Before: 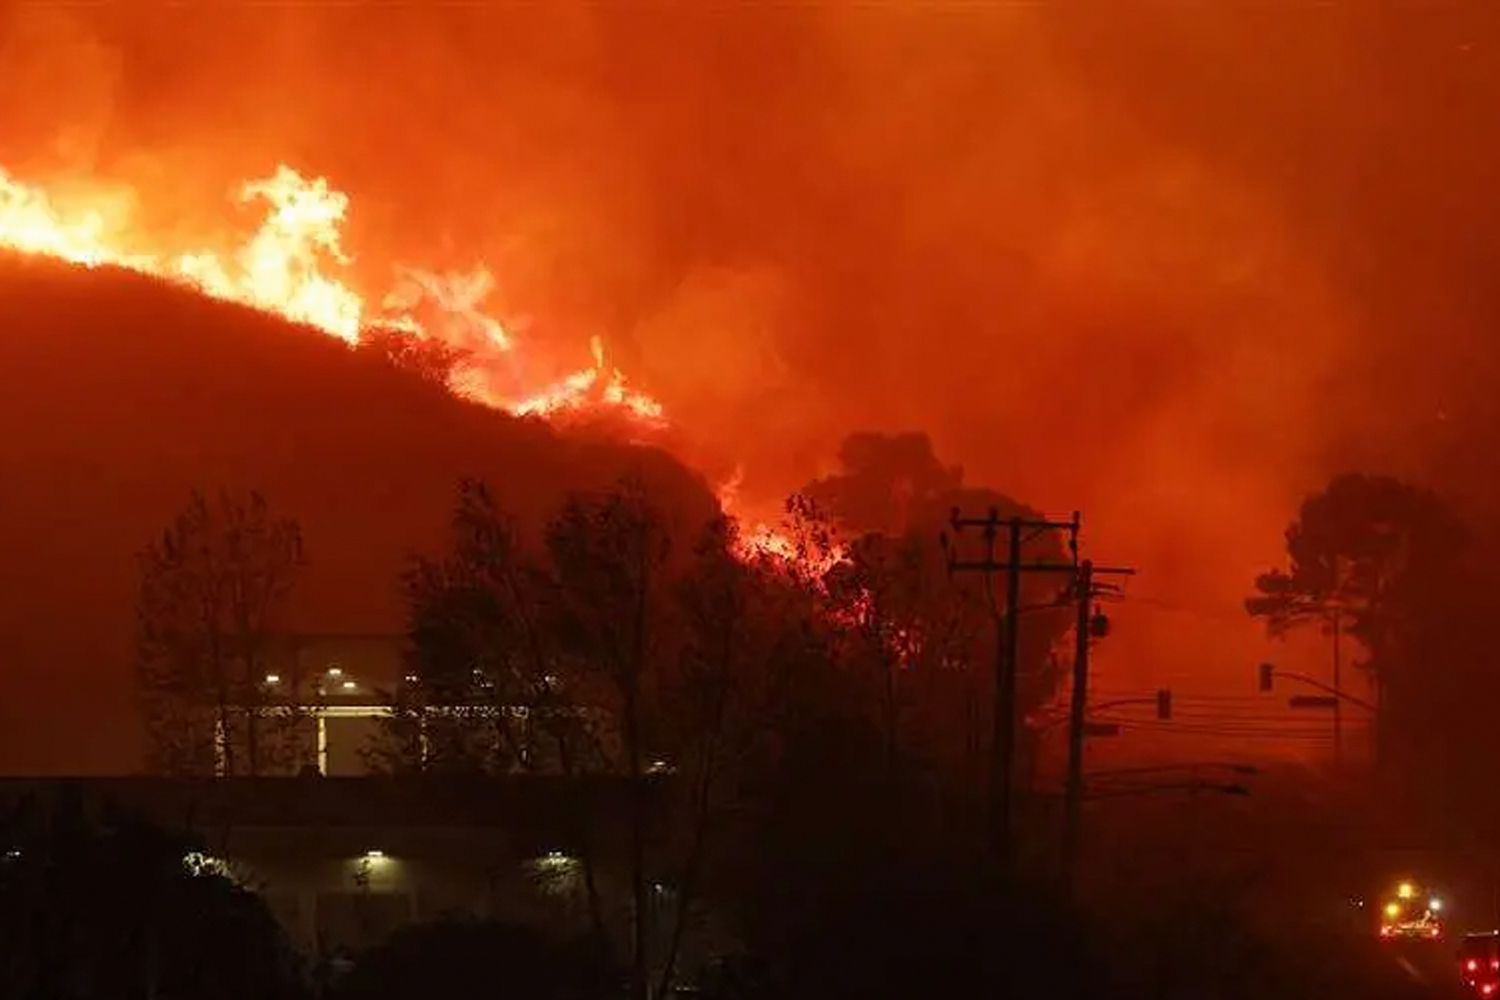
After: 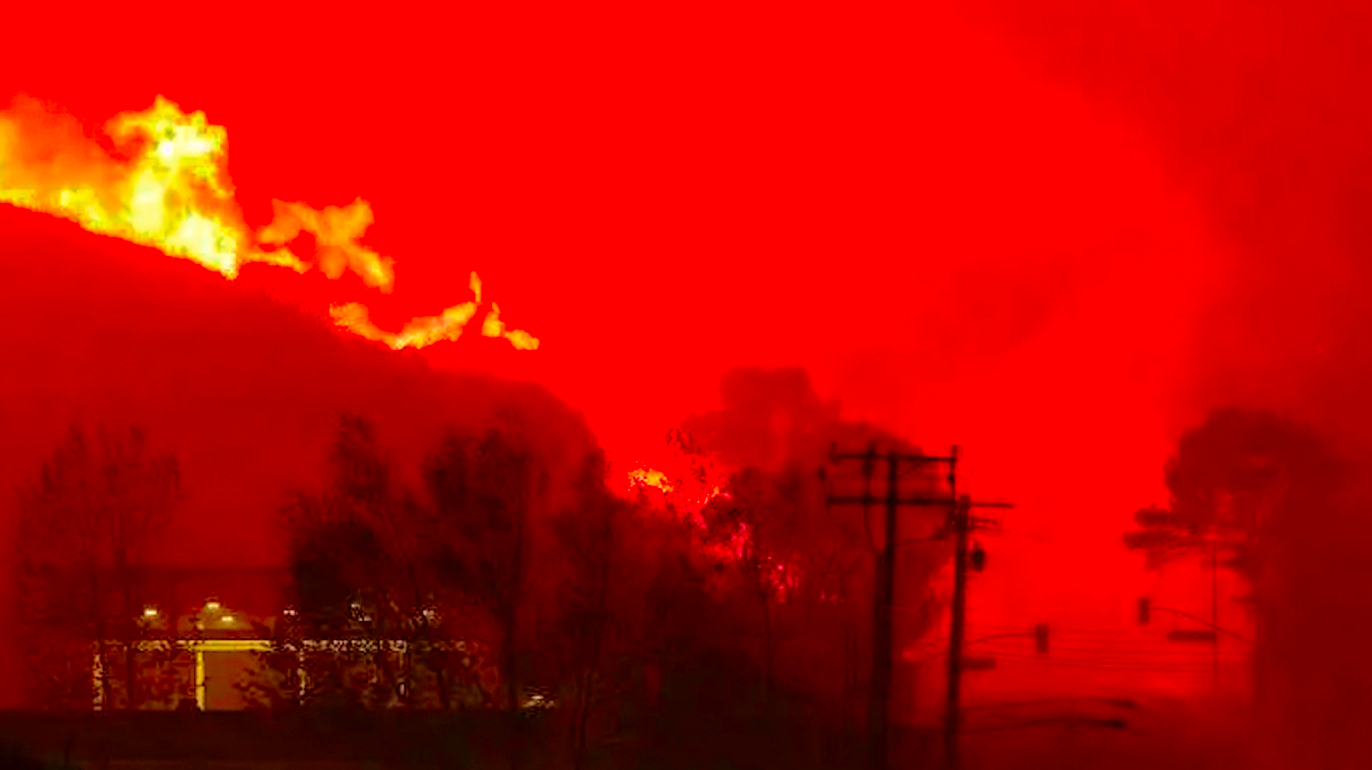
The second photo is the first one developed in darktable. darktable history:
shadows and highlights: shadows 40, highlights -60
crop: left 8.155%, top 6.611%, bottom 15.385%
color correction: saturation 2.15
local contrast: highlights 100%, shadows 100%, detail 120%, midtone range 0.2
